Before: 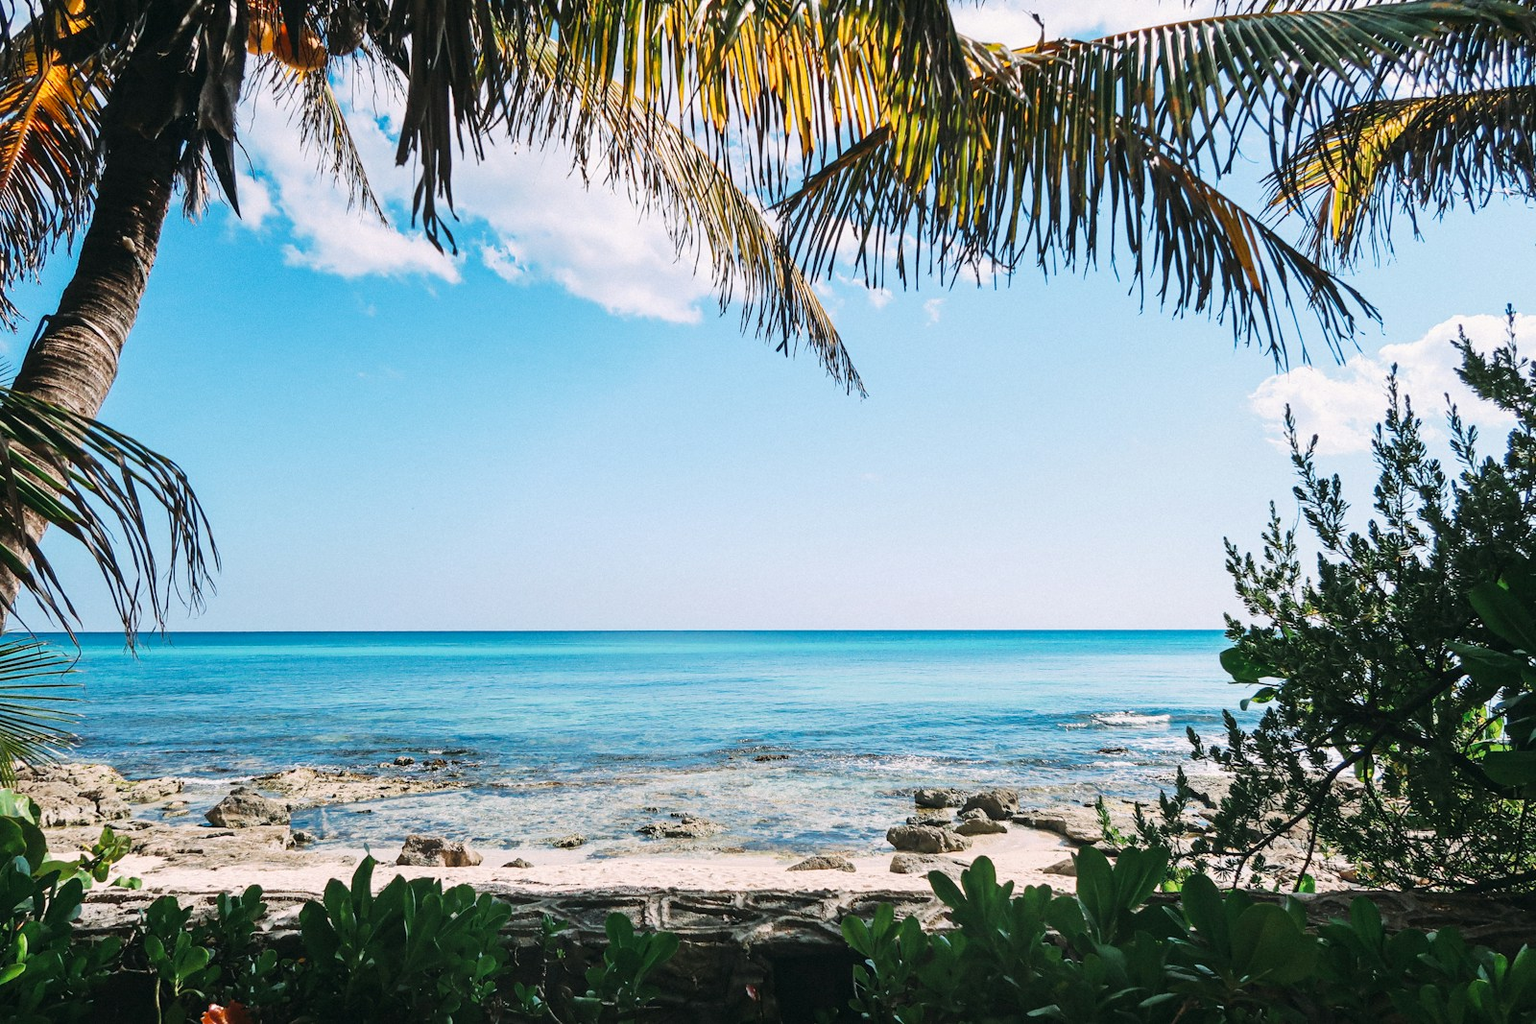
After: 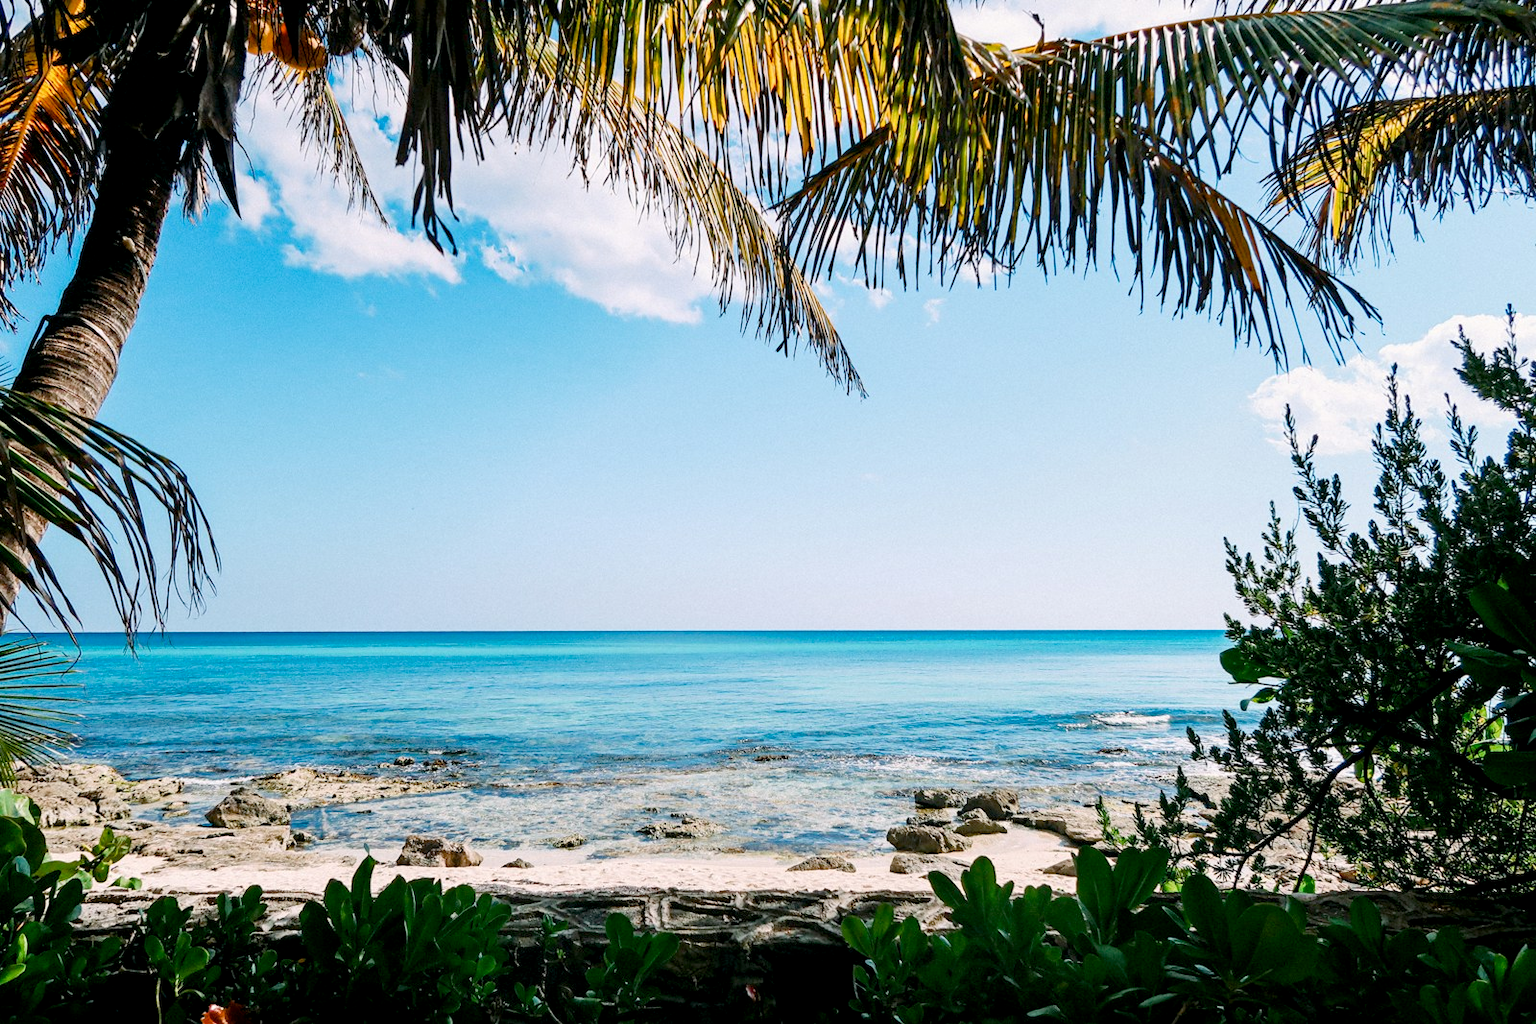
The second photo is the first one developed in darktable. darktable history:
exposure: black level correction 0.009, exposure 0.014 EV, compensate highlight preservation false
color balance rgb: perceptual saturation grading › global saturation 20%, perceptual saturation grading › highlights -25%, perceptual saturation grading › shadows 25%
